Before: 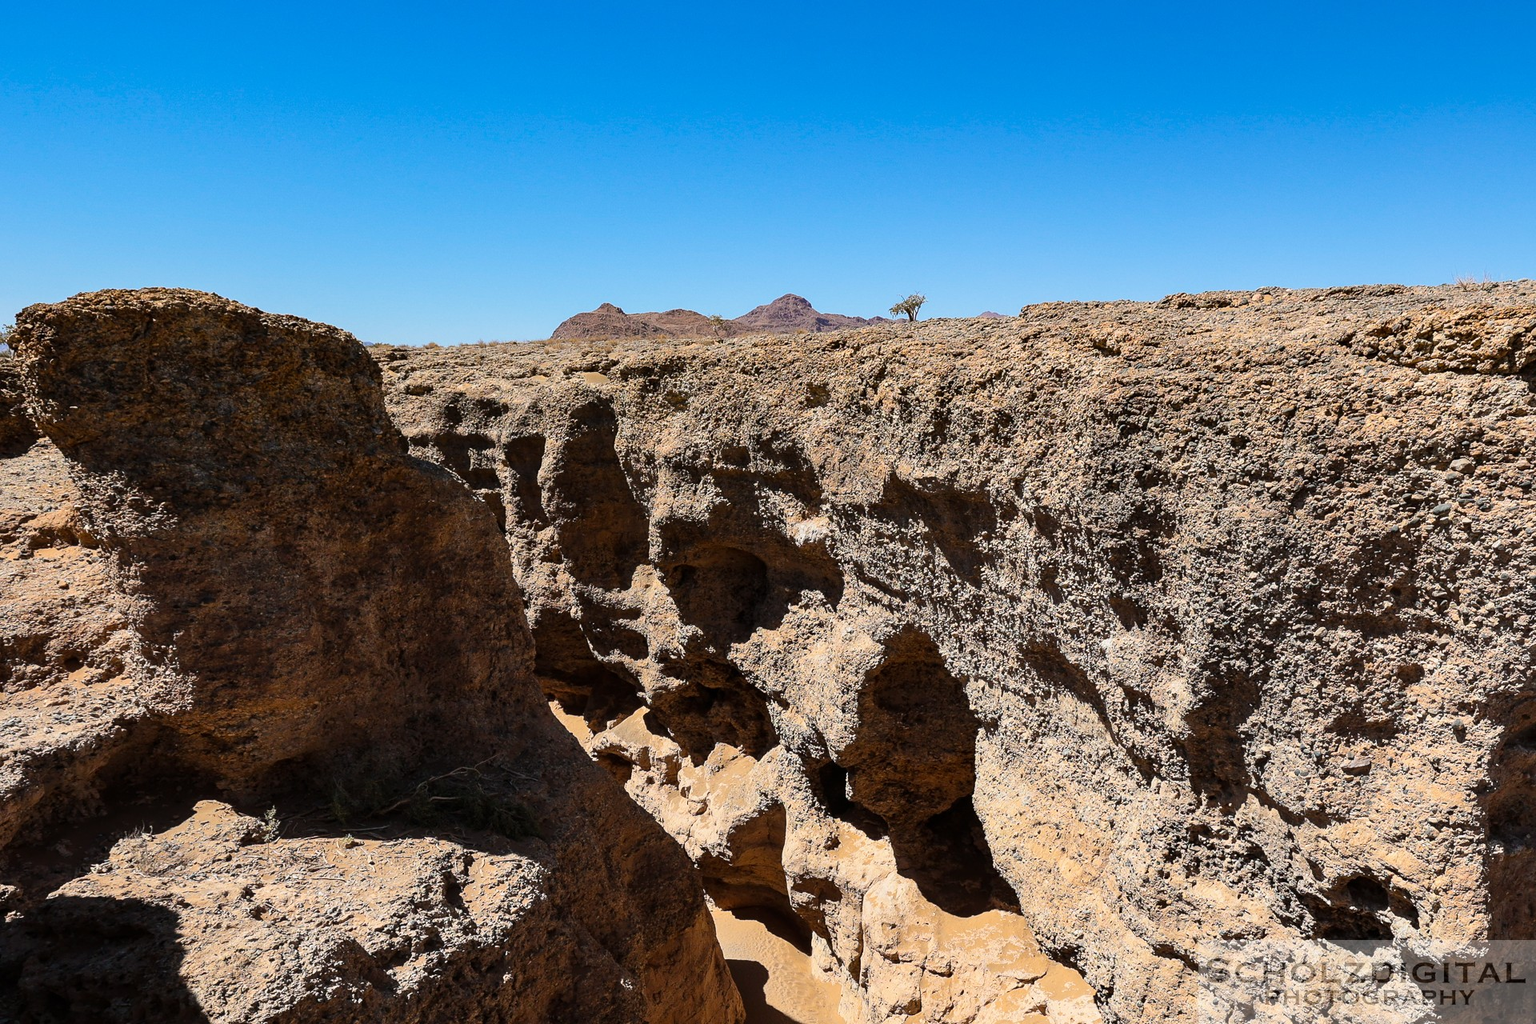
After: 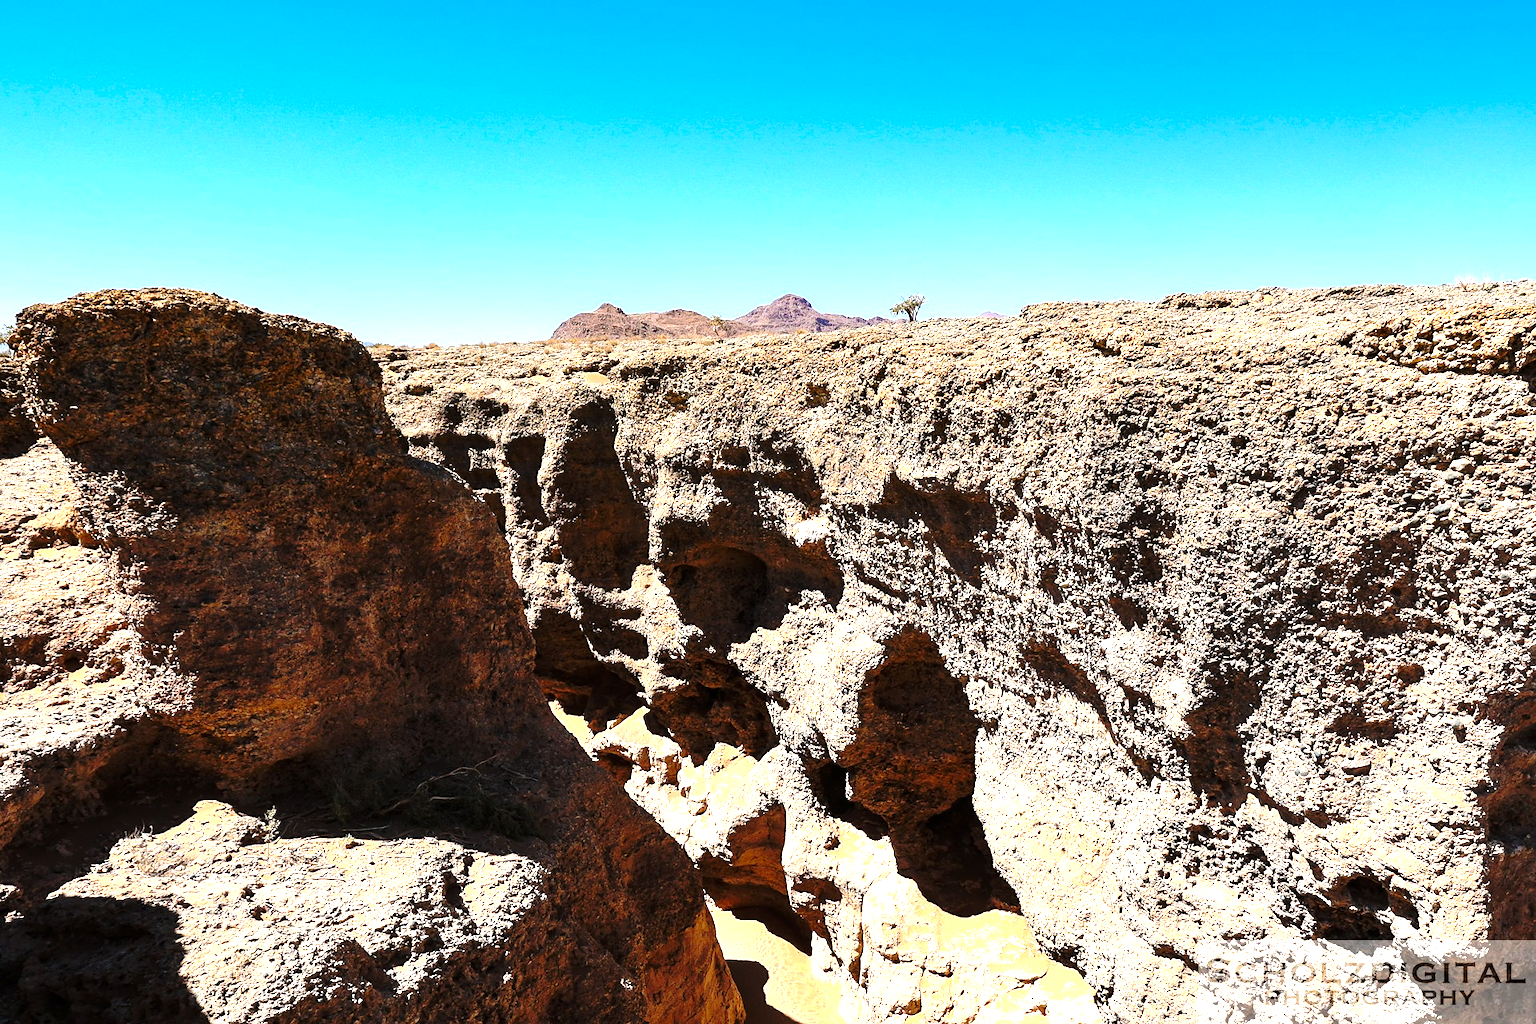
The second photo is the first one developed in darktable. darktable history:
exposure: exposure 1.241 EV, compensate highlight preservation false
base curve: curves: ch0 [(0, 0) (0.073, 0.04) (0.157, 0.139) (0.492, 0.492) (0.758, 0.758) (1, 1)], preserve colors none
